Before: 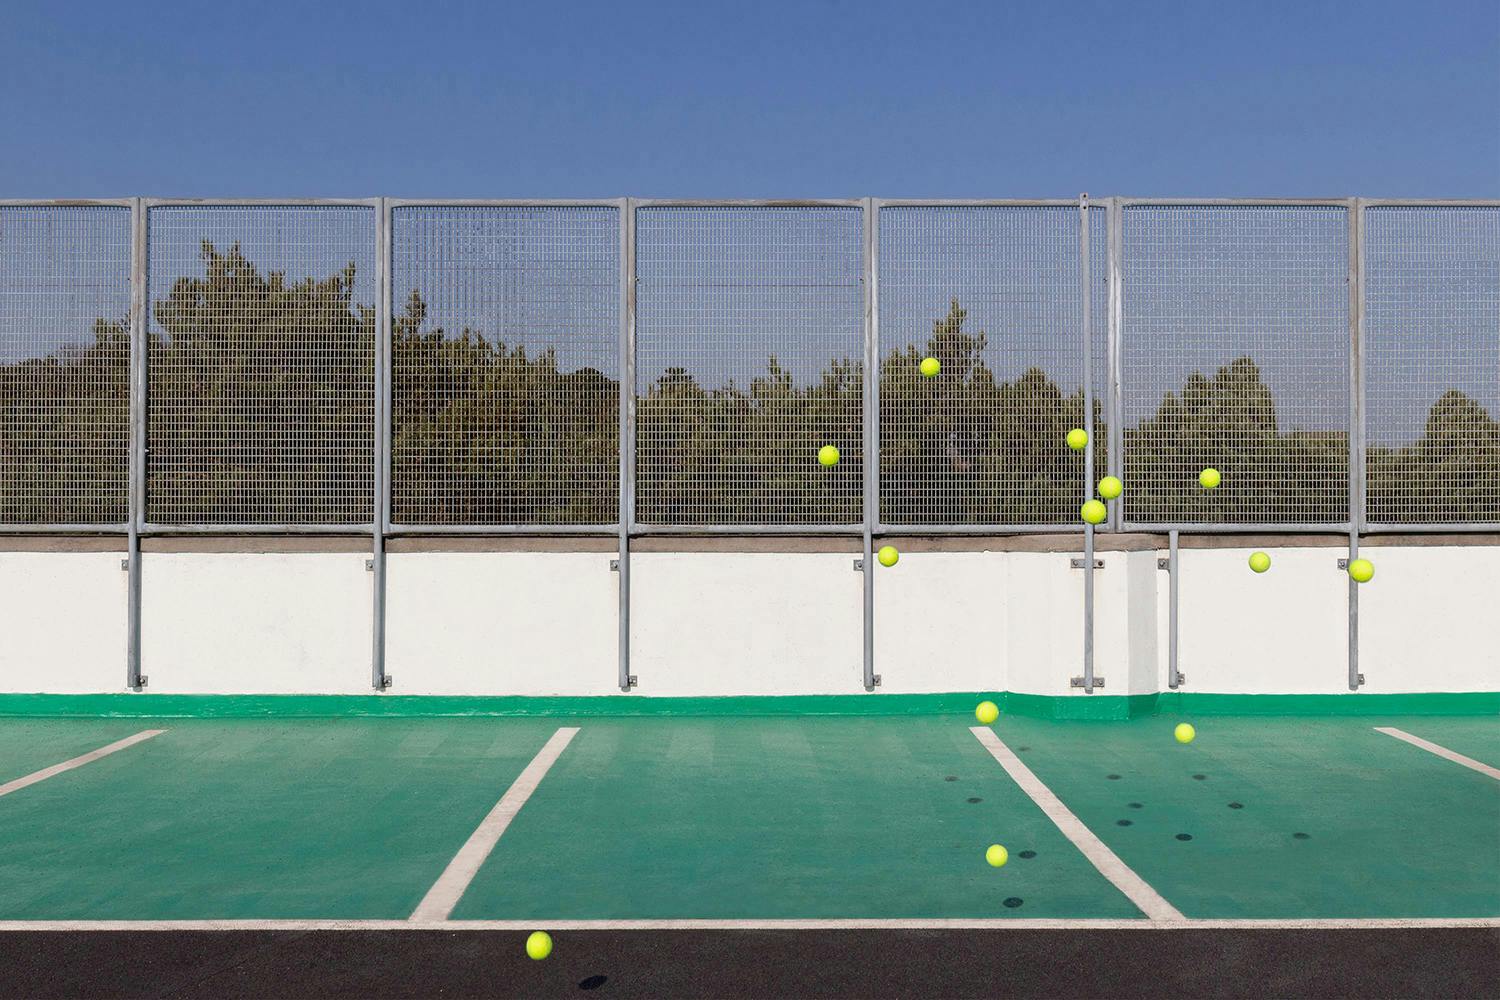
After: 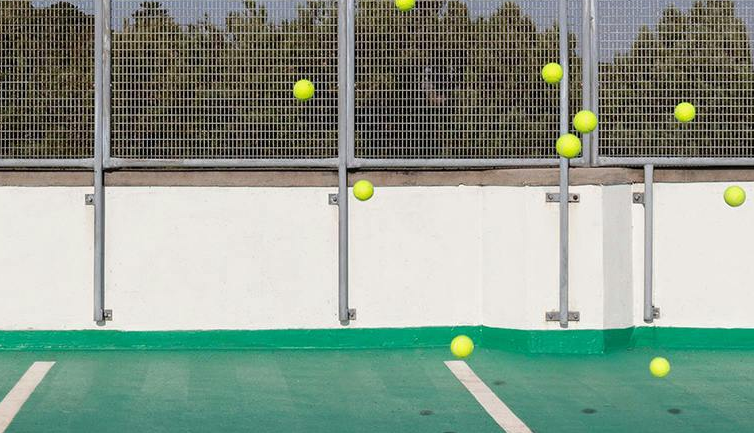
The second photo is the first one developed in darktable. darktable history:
crop: left 35.03%, top 36.625%, right 14.663%, bottom 20.057%
tone equalizer: on, module defaults
